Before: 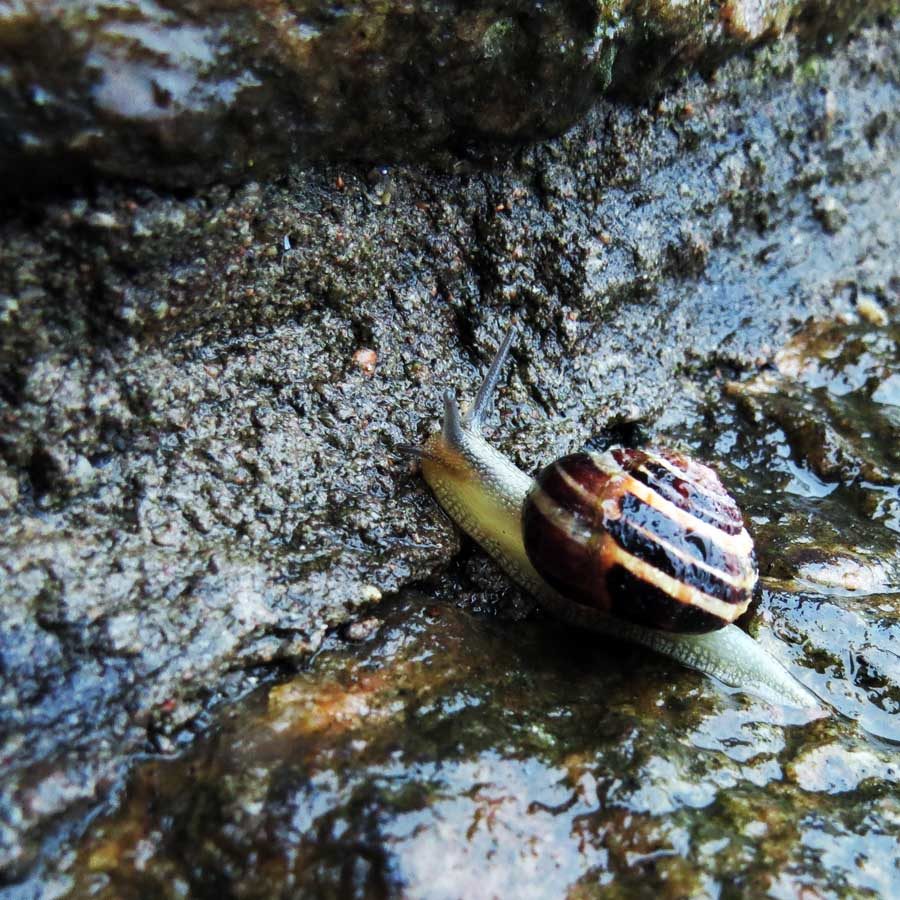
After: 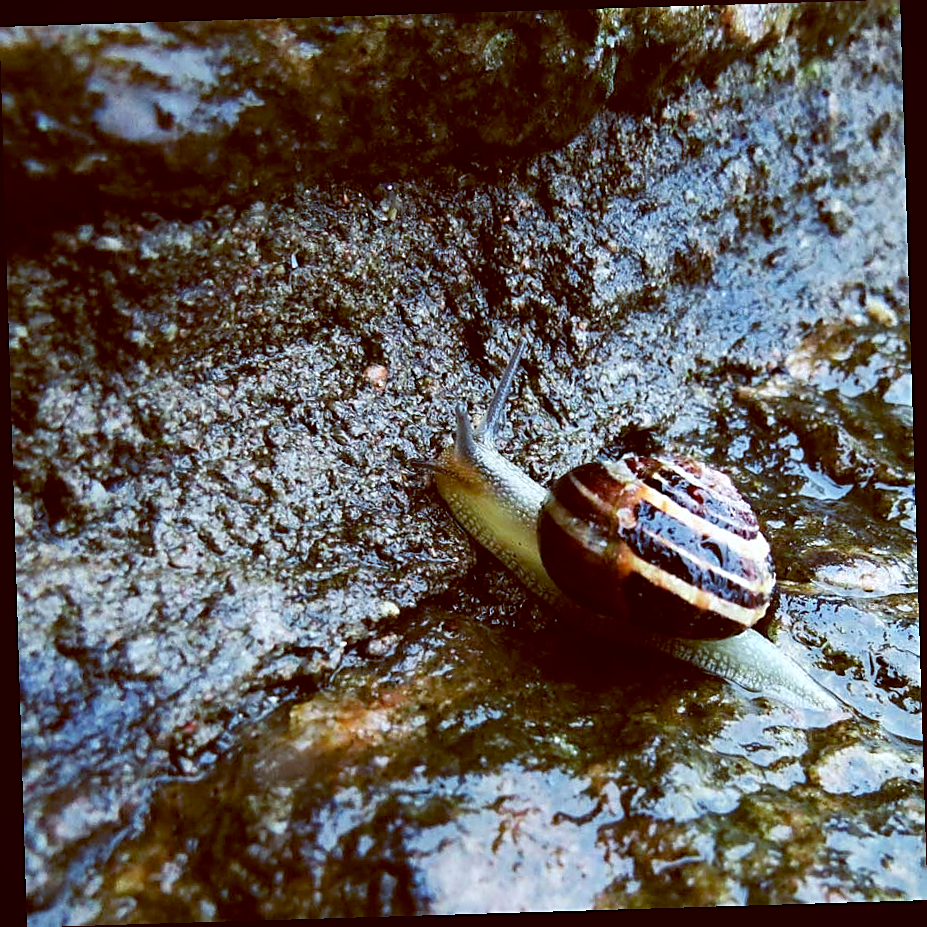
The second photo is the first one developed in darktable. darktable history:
vignetting: fall-off start 116.67%, fall-off radius 59.26%, brightness -0.31, saturation -0.056
tone equalizer: on, module defaults
rotate and perspective: rotation -1.75°, automatic cropping off
color balance: lift [1, 1.015, 1.004, 0.985], gamma [1, 0.958, 0.971, 1.042], gain [1, 0.956, 0.977, 1.044]
sharpen: on, module defaults
